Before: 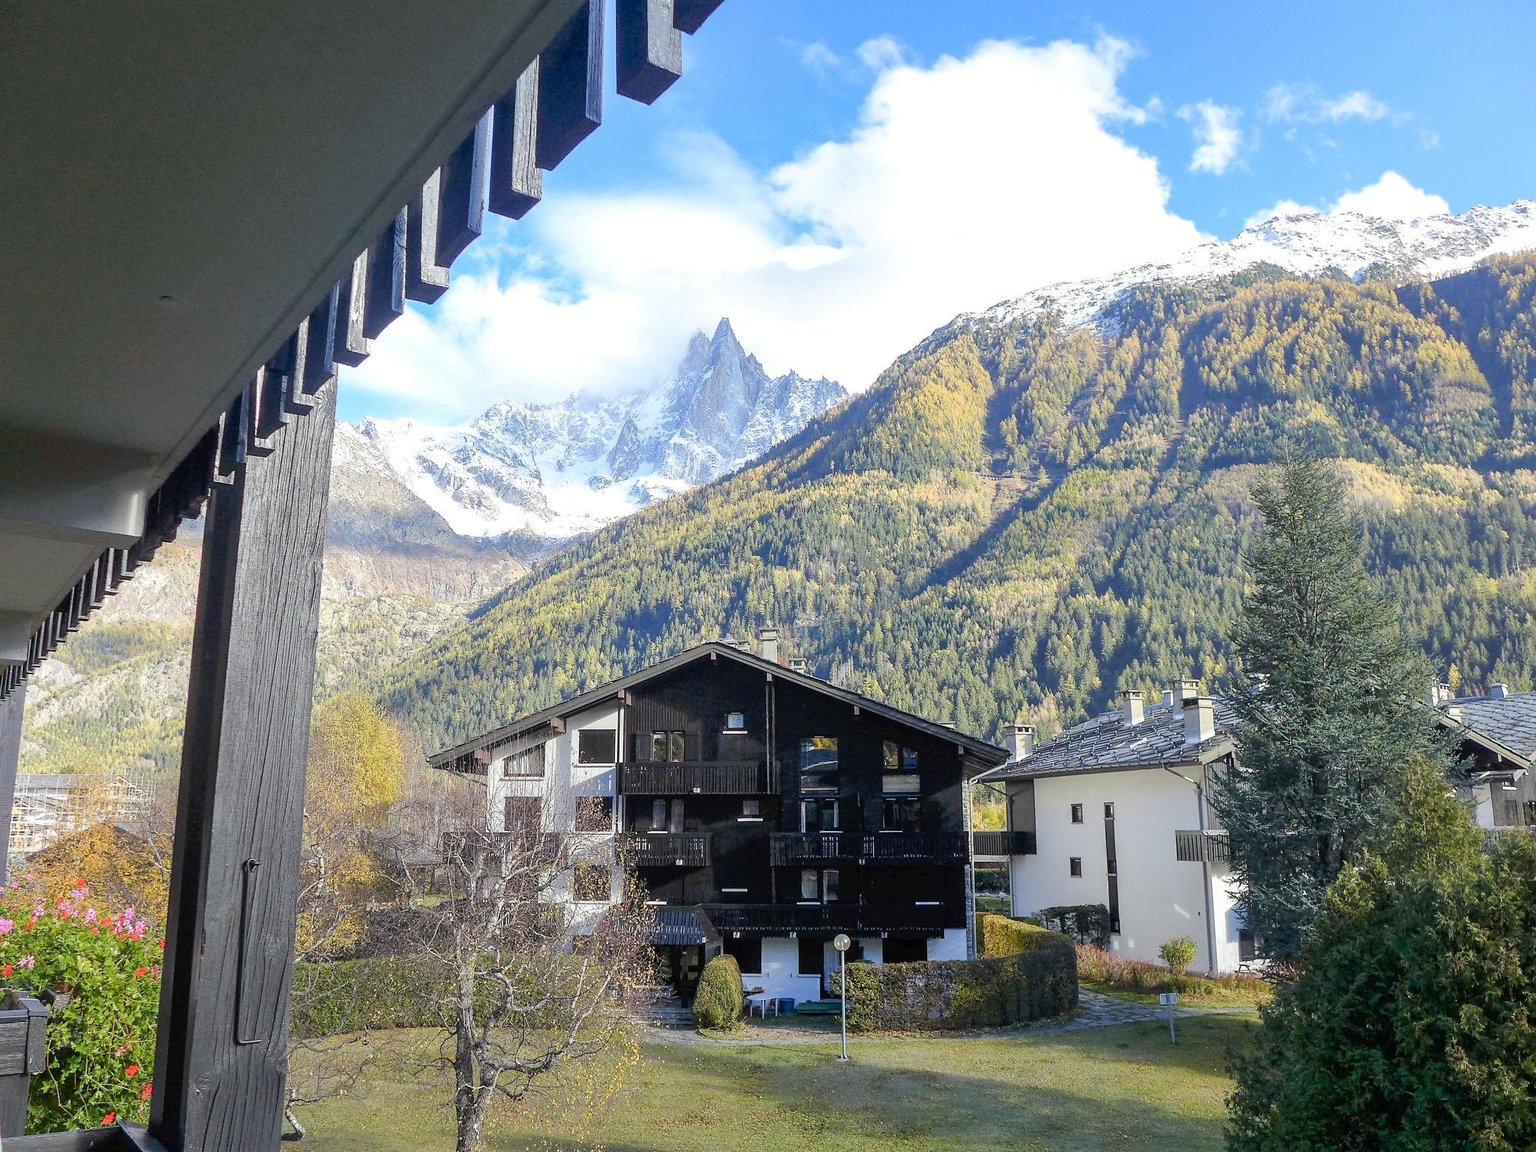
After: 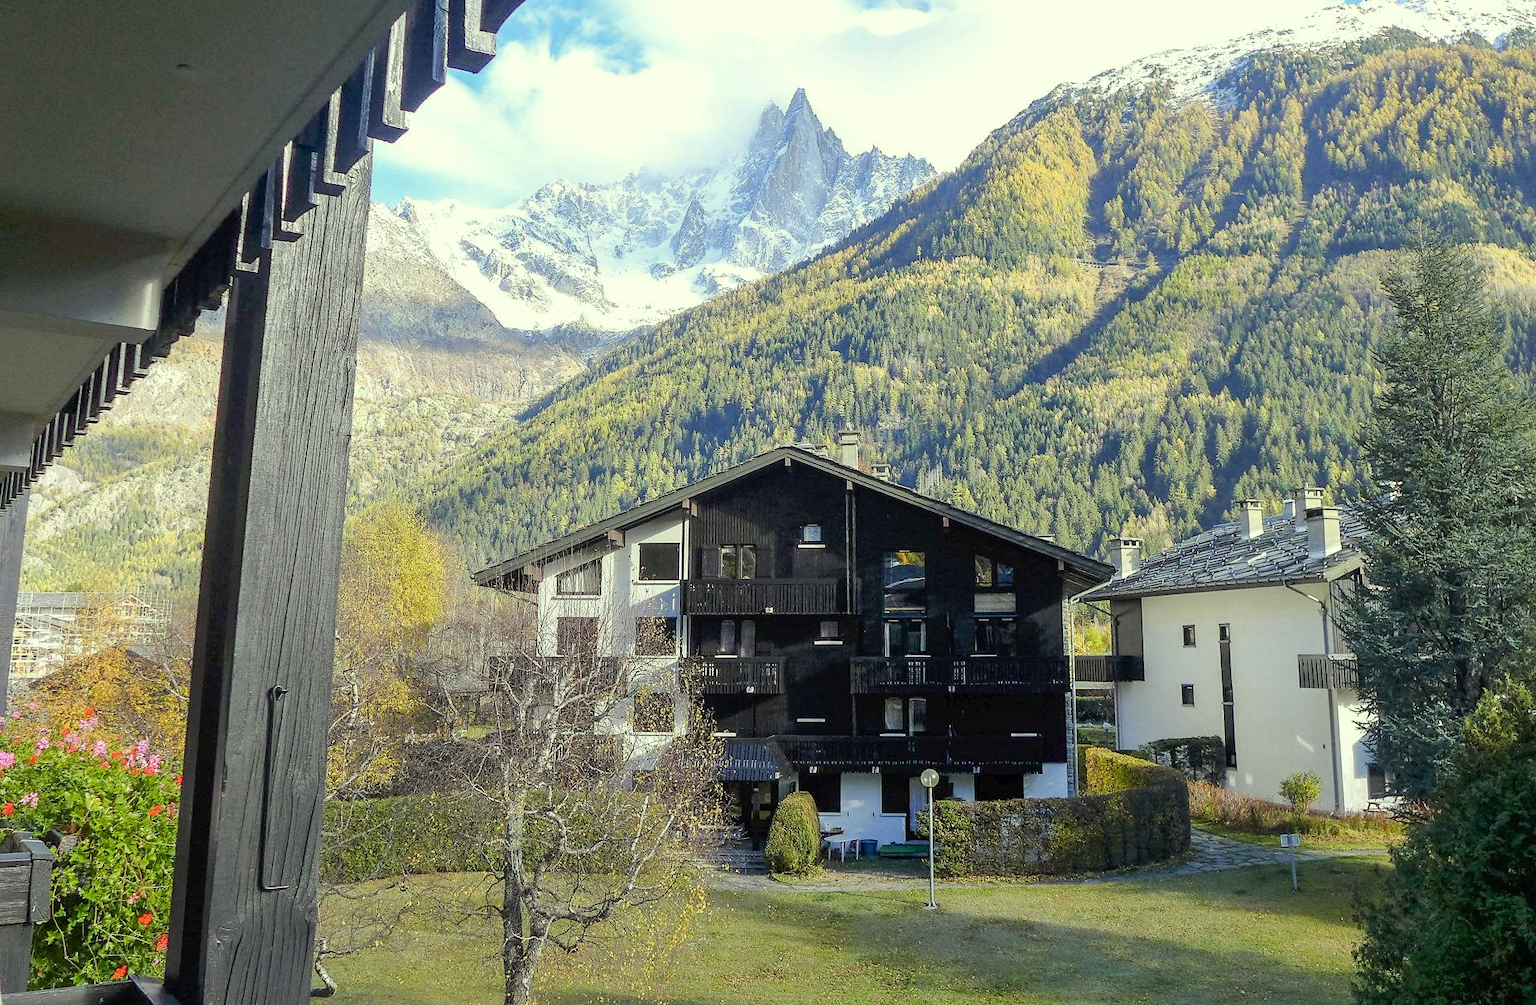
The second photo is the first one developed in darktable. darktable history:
crop: top 20.7%, right 9.41%, bottom 0.252%
color correction: highlights a* -5.94, highlights b* 11.11
